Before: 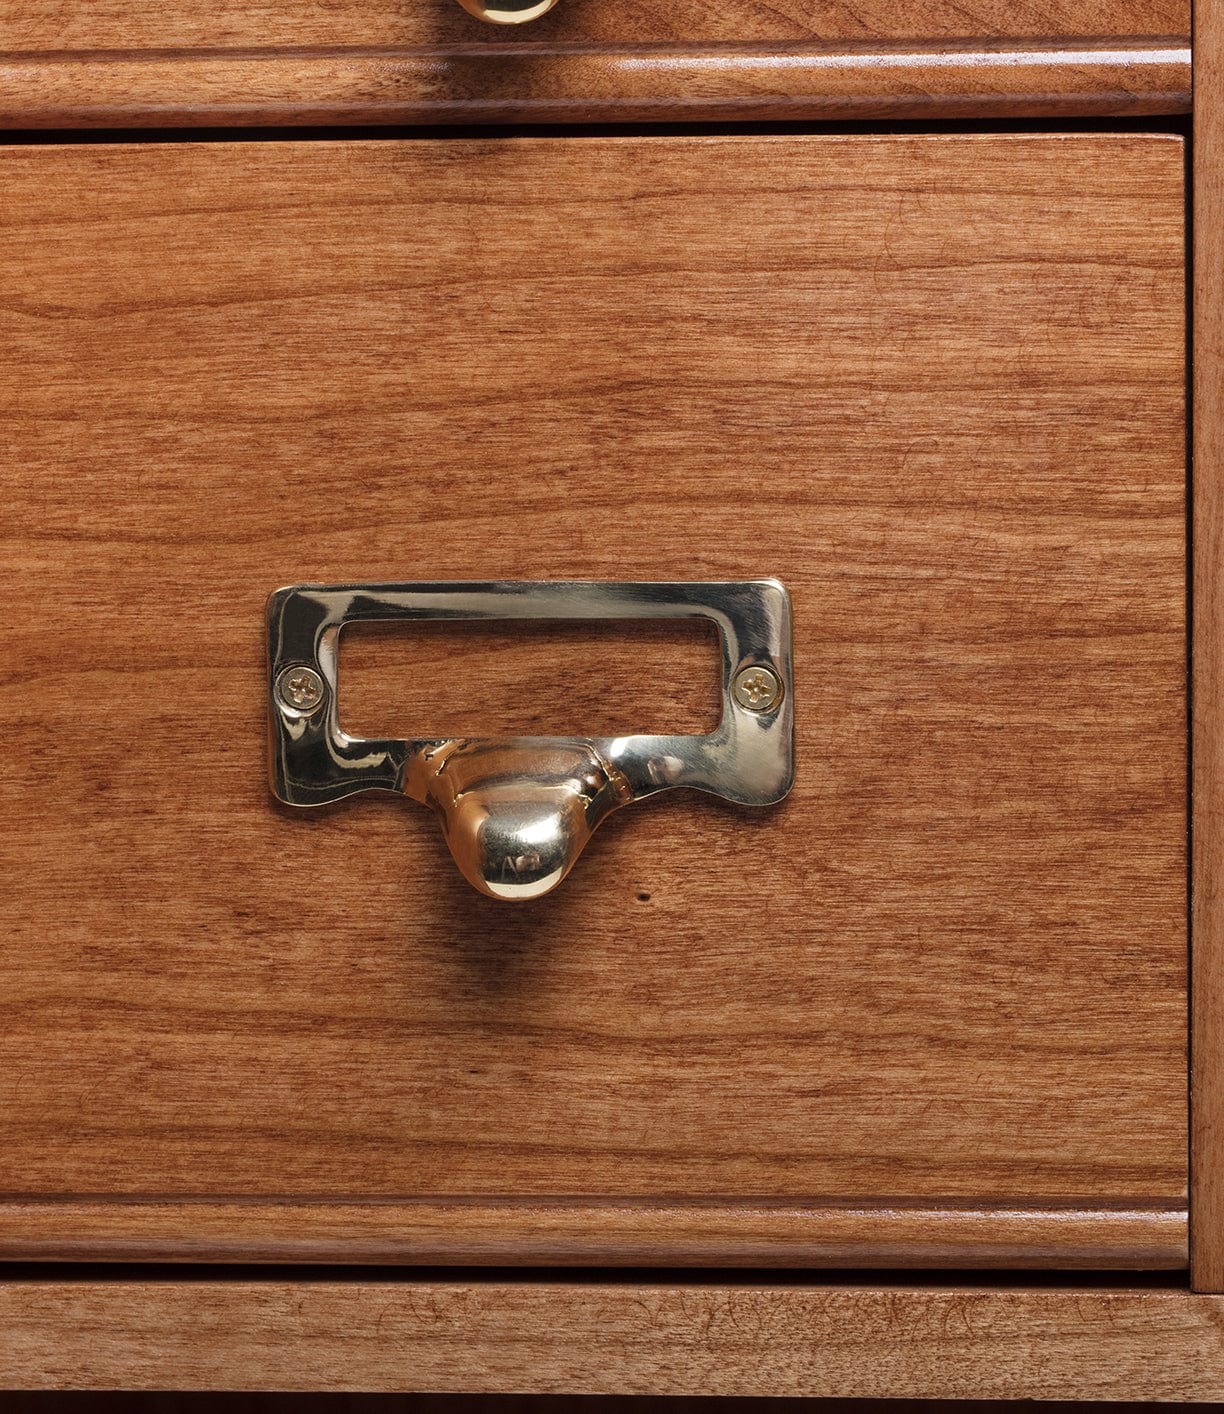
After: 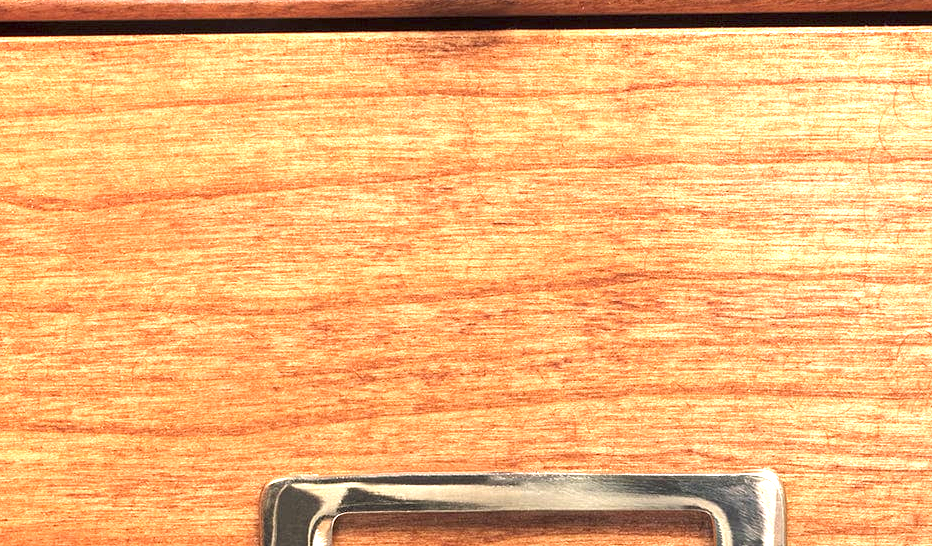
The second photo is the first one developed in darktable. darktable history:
exposure: exposure 1.989 EV, compensate highlight preservation false
crop: left 0.536%, top 7.647%, right 23.252%, bottom 53.71%
